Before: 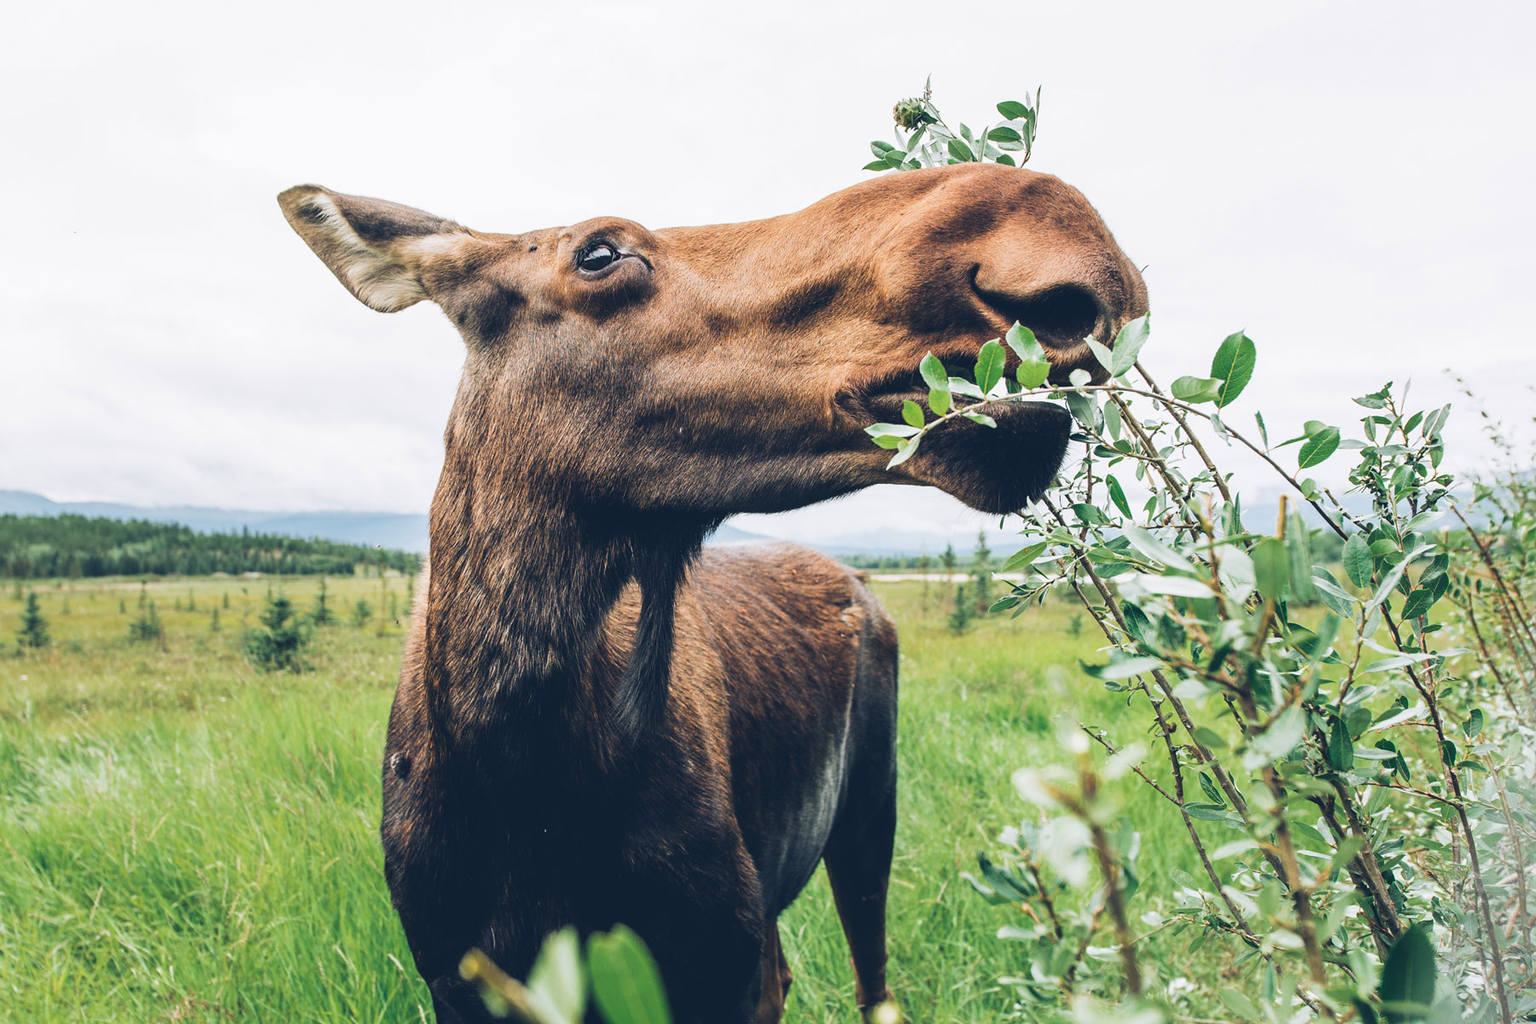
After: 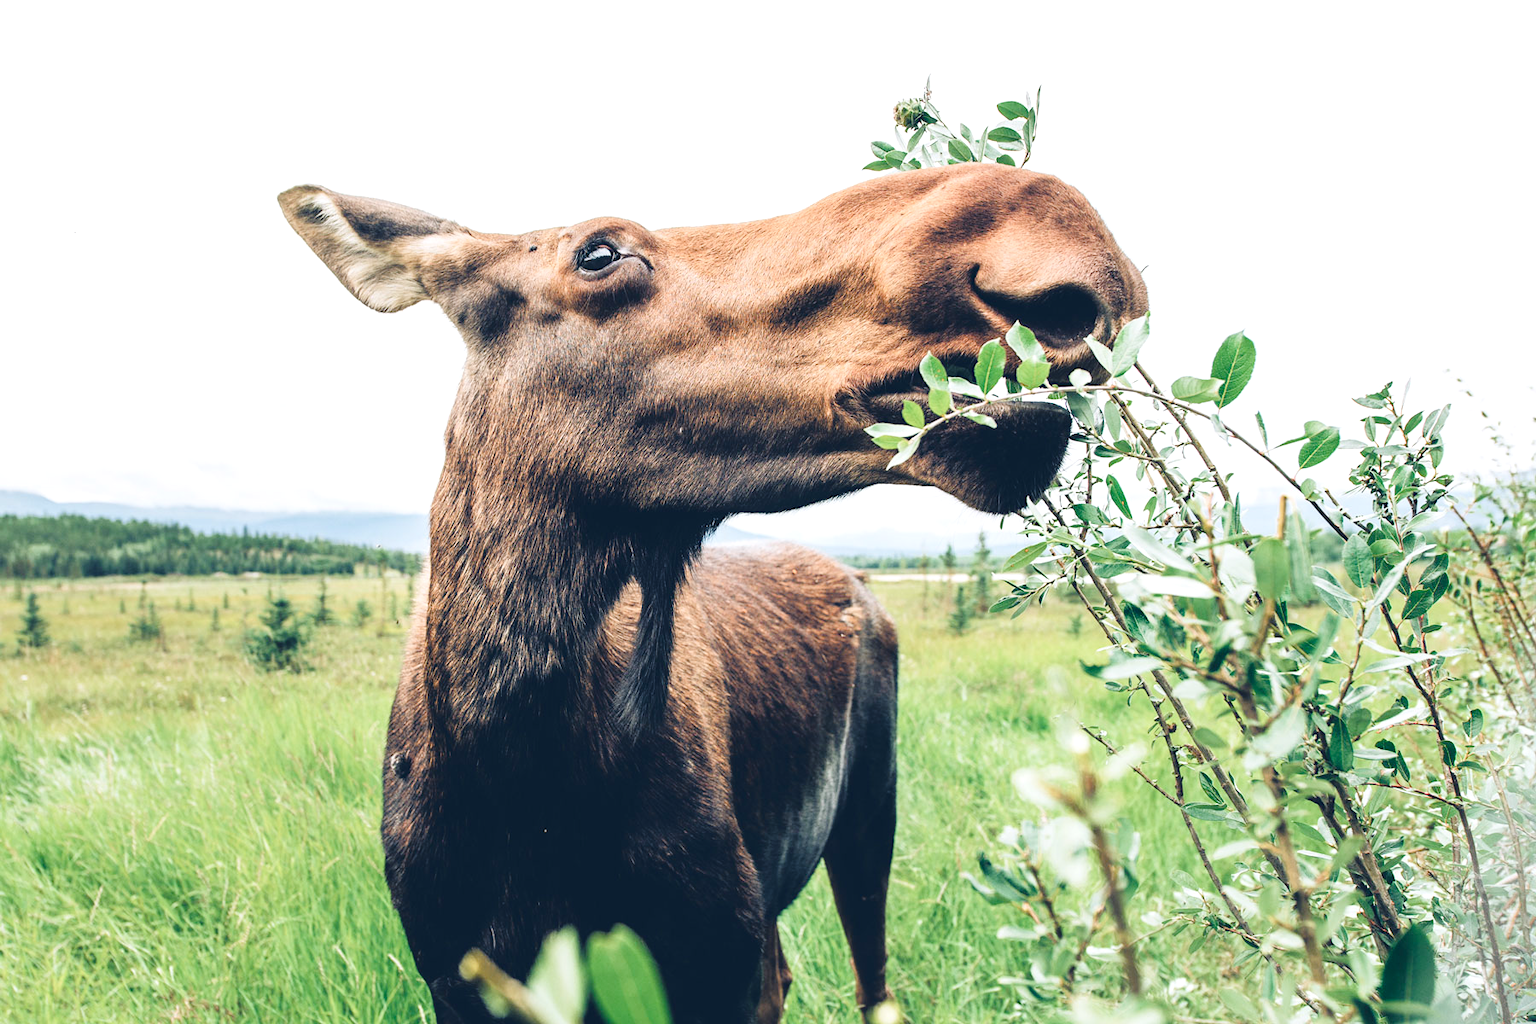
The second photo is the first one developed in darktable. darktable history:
tone curve: curves: ch0 [(0, 0) (0.003, 0.031) (0.011, 0.031) (0.025, 0.03) (0.044, 0.035) (0.069, 0.054) (0.1, 0.081) (0.136, 0.11) (0.177, 0.147) (0.224, 0.209) (0.277, 0.283) (0.335, 0.369) (0.399, 0.44) (0.468, 0.517) (0.543, 0.601) (0.623, 0.684) (0.709, 0.766) (0.801, 0.846) (0.898, 0.927) (1, 1)], color space Lab, linked channels, preserve colors none
color balance rgb: power › hue 205.83°, perceptual saturation grading › global saturation 20%, perceptual saturation grading › highlights -49.211%, perceptual saturation grading › shadows 24.304%
exposure: exposure 0.299 EV, compensate highlight preservation false
